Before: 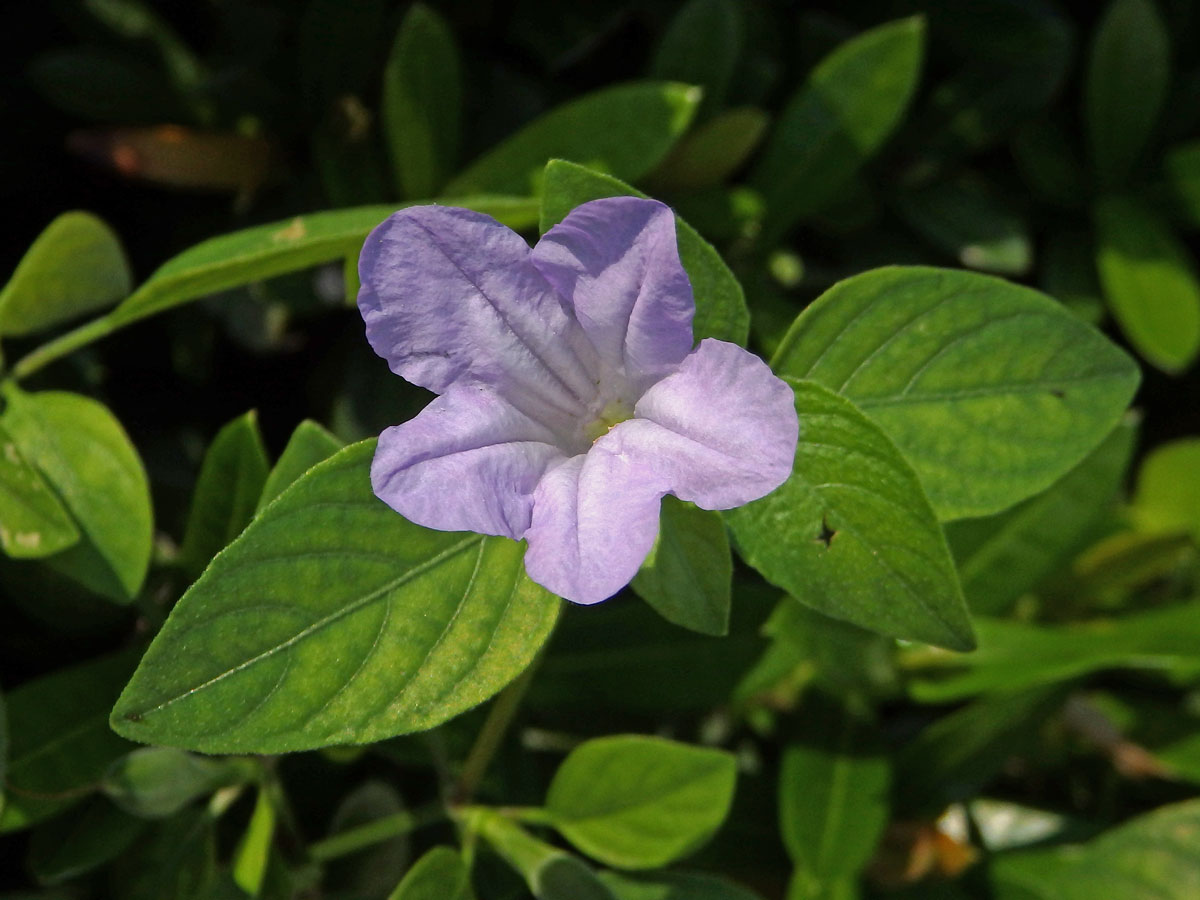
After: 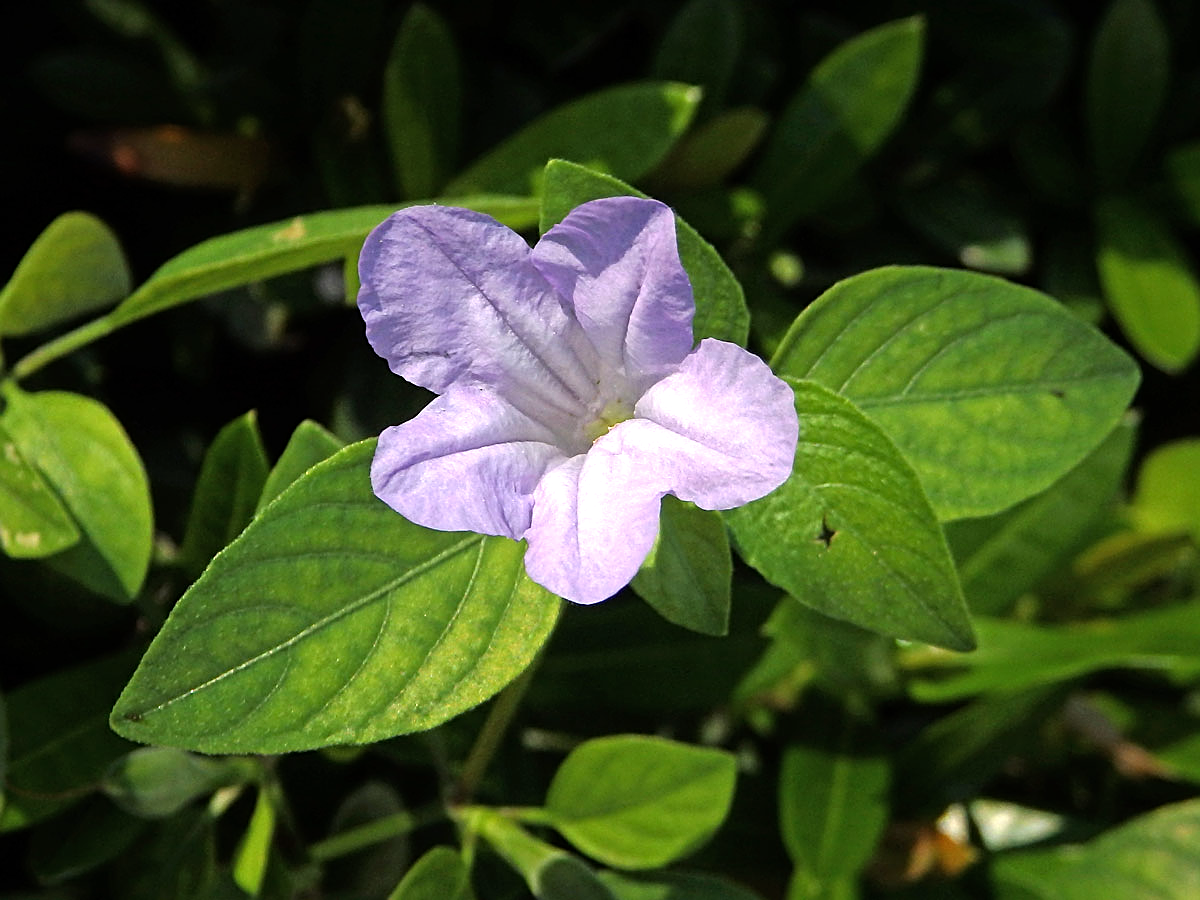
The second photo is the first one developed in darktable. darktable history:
sharpen: on, module defaults
tone equalizer: -8 EV -0.755 EV, -7 EV -0.723 EV, -6 EV -0.57 EV, -5 EV -0.387 EV, -3 EV 0.367 EV, -2 EV 0.6 EV, -1 EV 0.677 EV, +0 EV 0.755 EV
